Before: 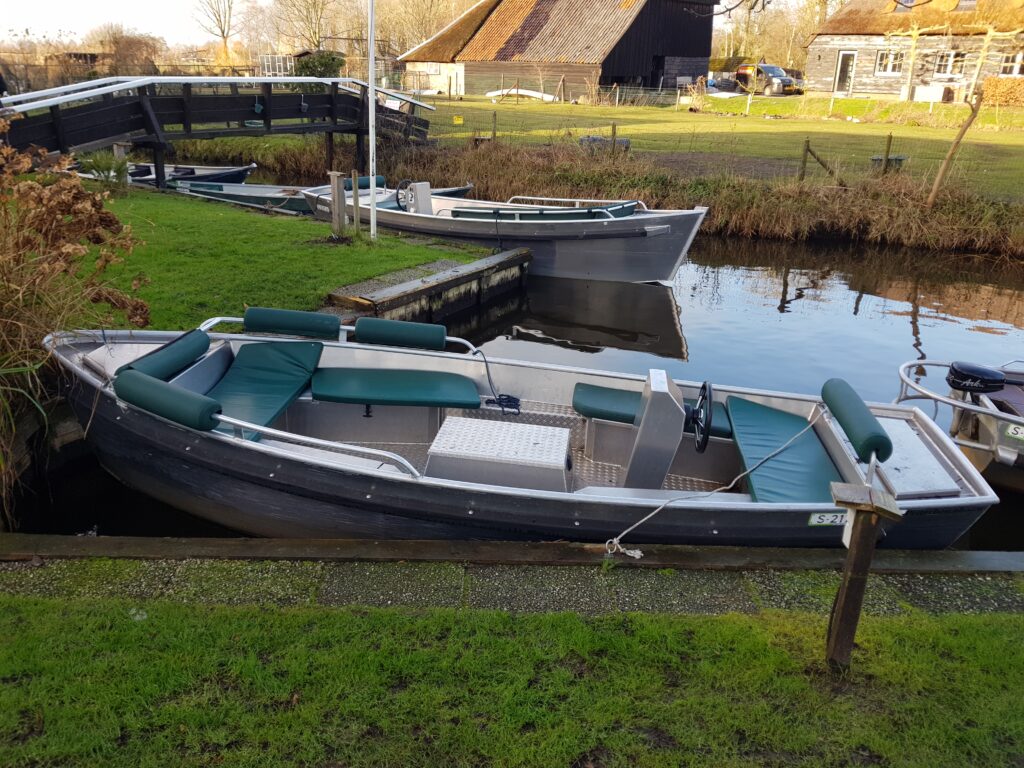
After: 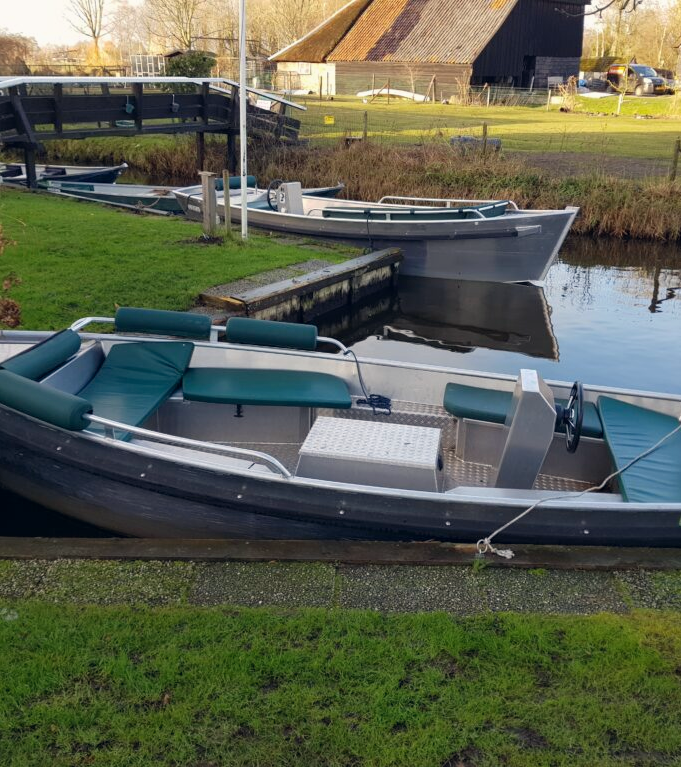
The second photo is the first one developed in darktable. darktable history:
tone equalizer: -7 EV 0.204 EV, -6 EV 0.103 EV, -5 EV 0.115 EV, -4 EV 0.031 EV, -2 EV -0.04 EV, -1 EV -0.058 EV, +0 EV -0.074 EV, edges refinement/feathering 500, mask exposure compensation -1.57 EV, preserve details no
crop and rotate: left 12.604%, right 20.881%
color correction: highlights a* 0.432, highlights b* 2.72, shadows a* -1.15, shadows b* -4.46
